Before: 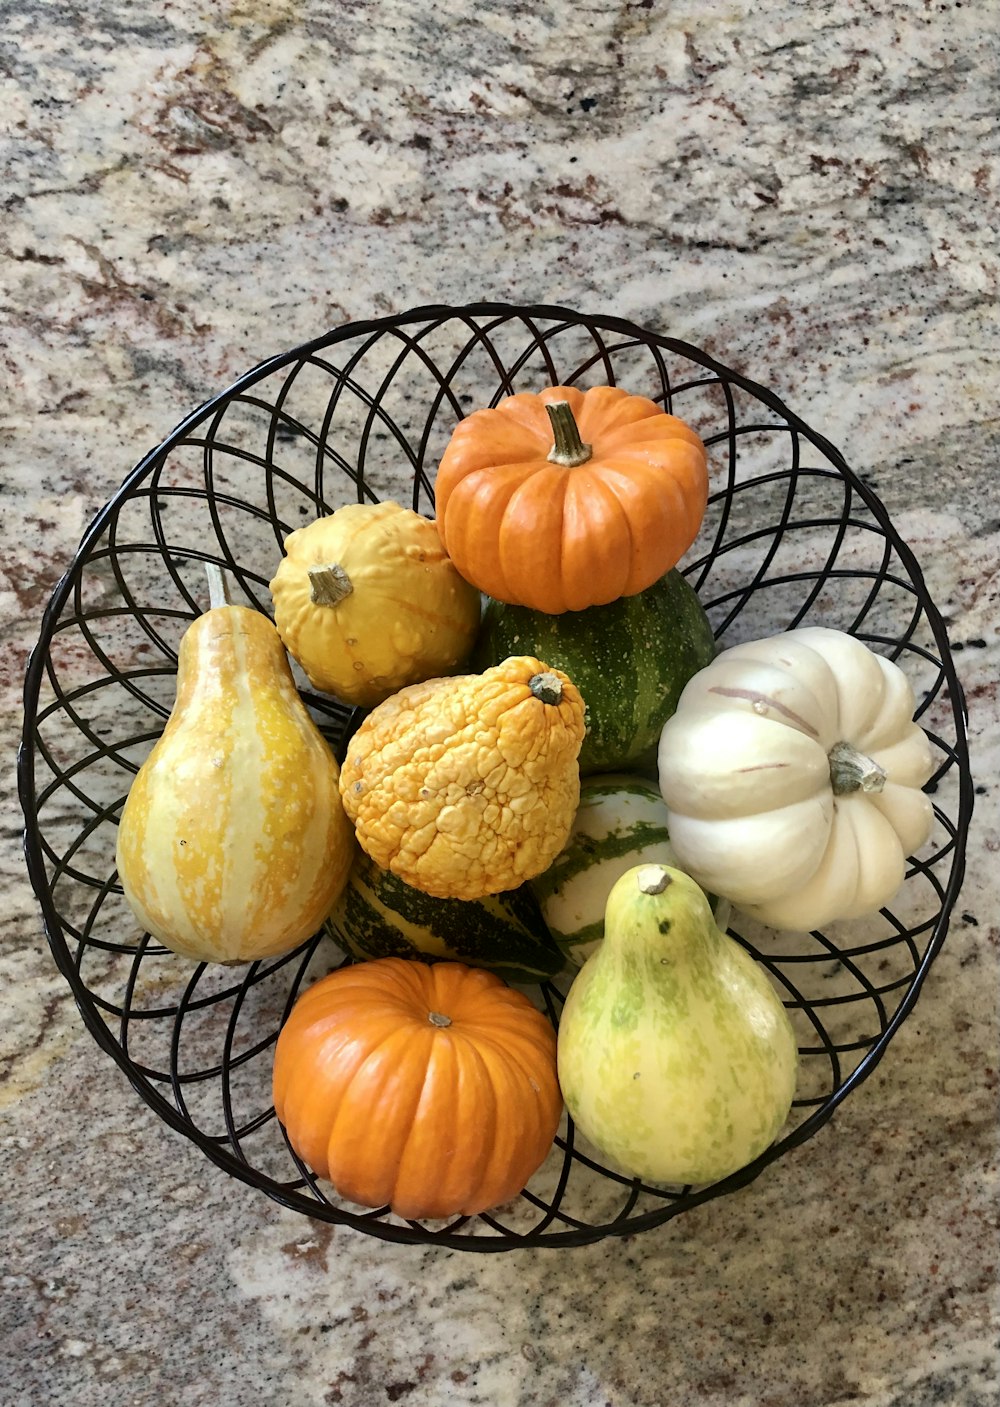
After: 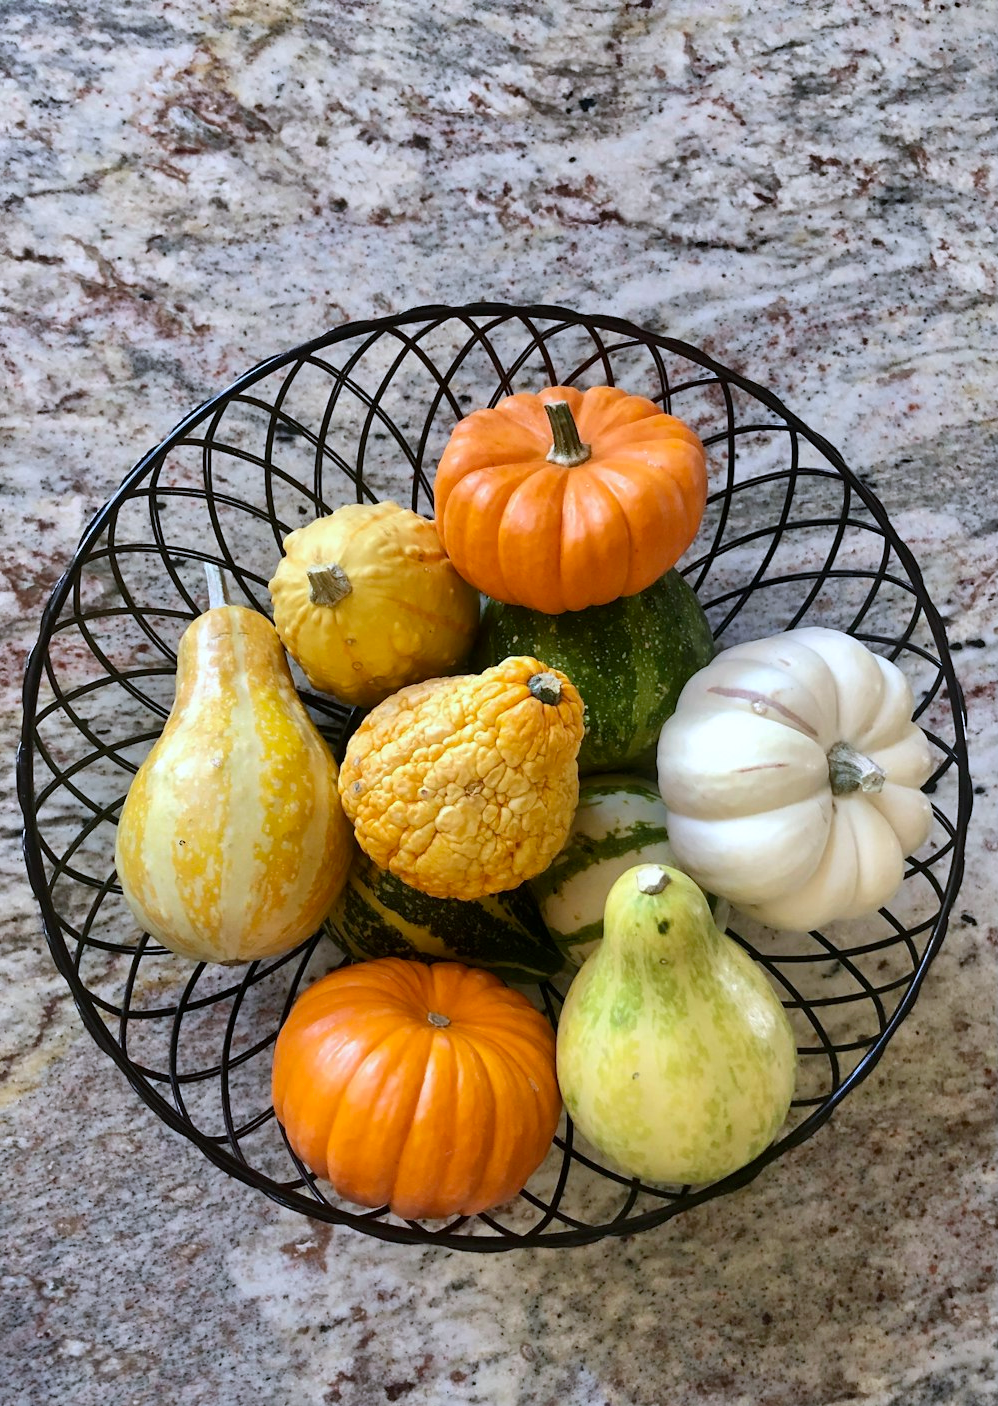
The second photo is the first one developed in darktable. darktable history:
white balance: red 0.967, blue 1.119, emerald 0.756
crop and rotate: left 0.126%
